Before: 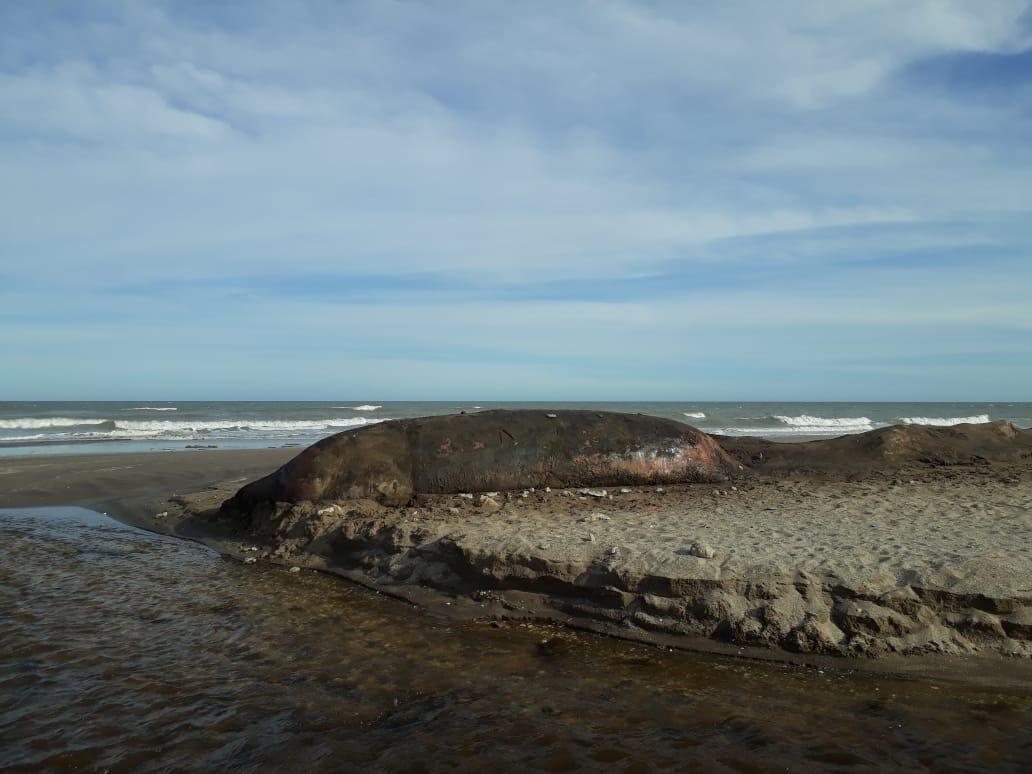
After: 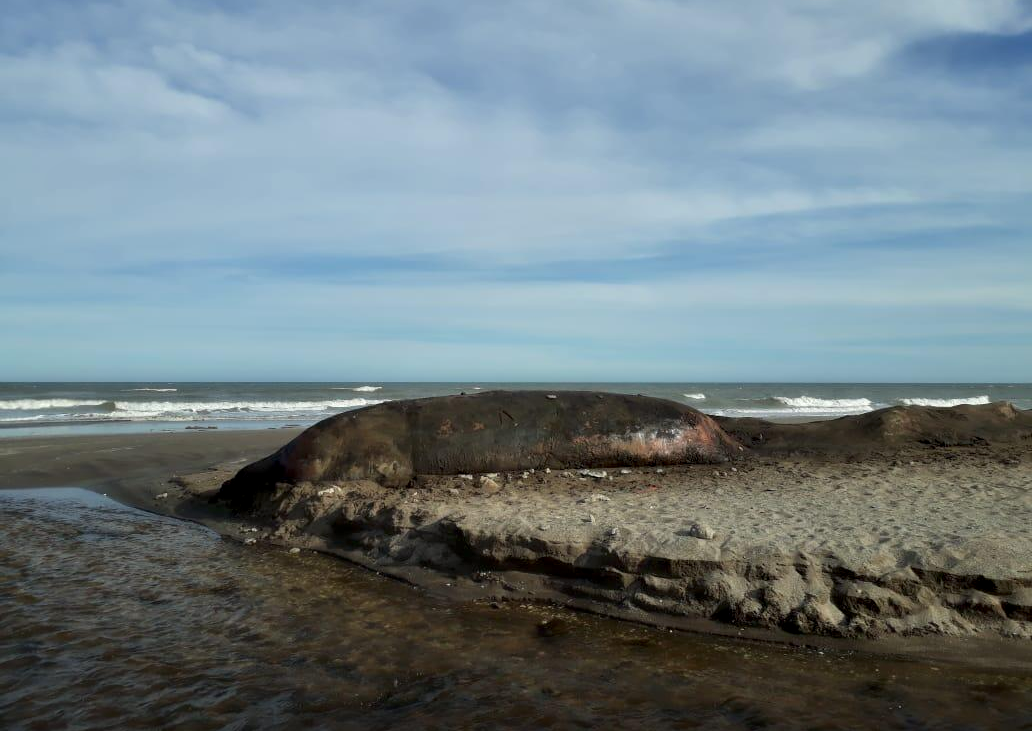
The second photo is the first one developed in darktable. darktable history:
contrast equalizer: y [[0.514, 0.573, 0.581, 0.508, 0.5, 0.5], [0.5 ×6], [0.5 ×6], [0 ×6], [0 ×6]]
crop and rotate: top 2.479%, bottom 3.018%
